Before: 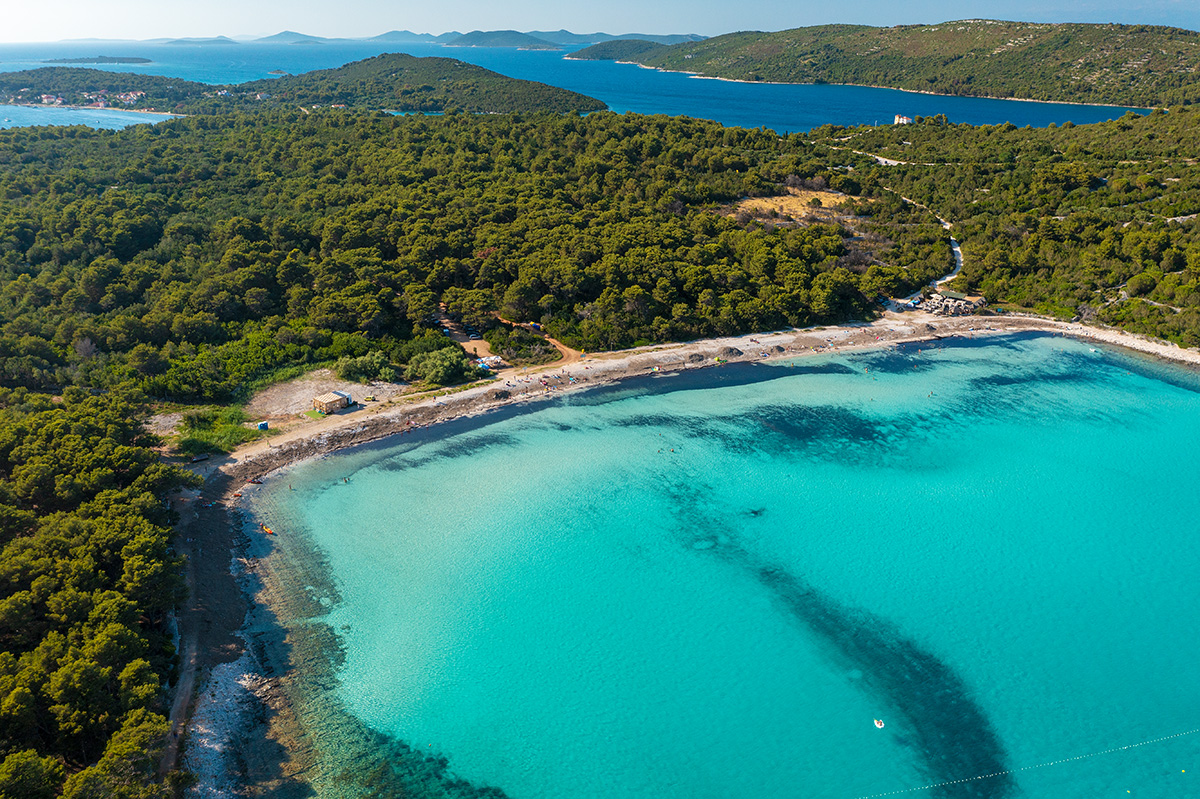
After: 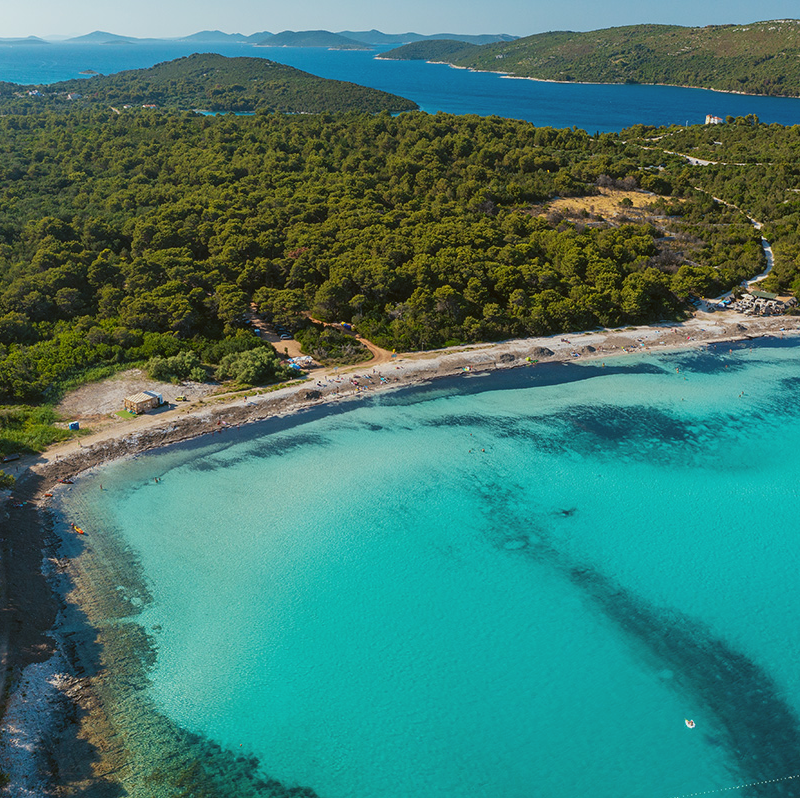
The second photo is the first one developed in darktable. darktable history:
crop and rotate: left 15.754%, right 17.579%
color balance: lift [1.004, 1.002, 1.002, 0.998], gamma [1, 1.007, 1.002, 0.993], gain [1, 0.977, 1.013, 1.023], contrast -3.64%
exposure: exposure -0.242 EV, compensate highlight preservation false
